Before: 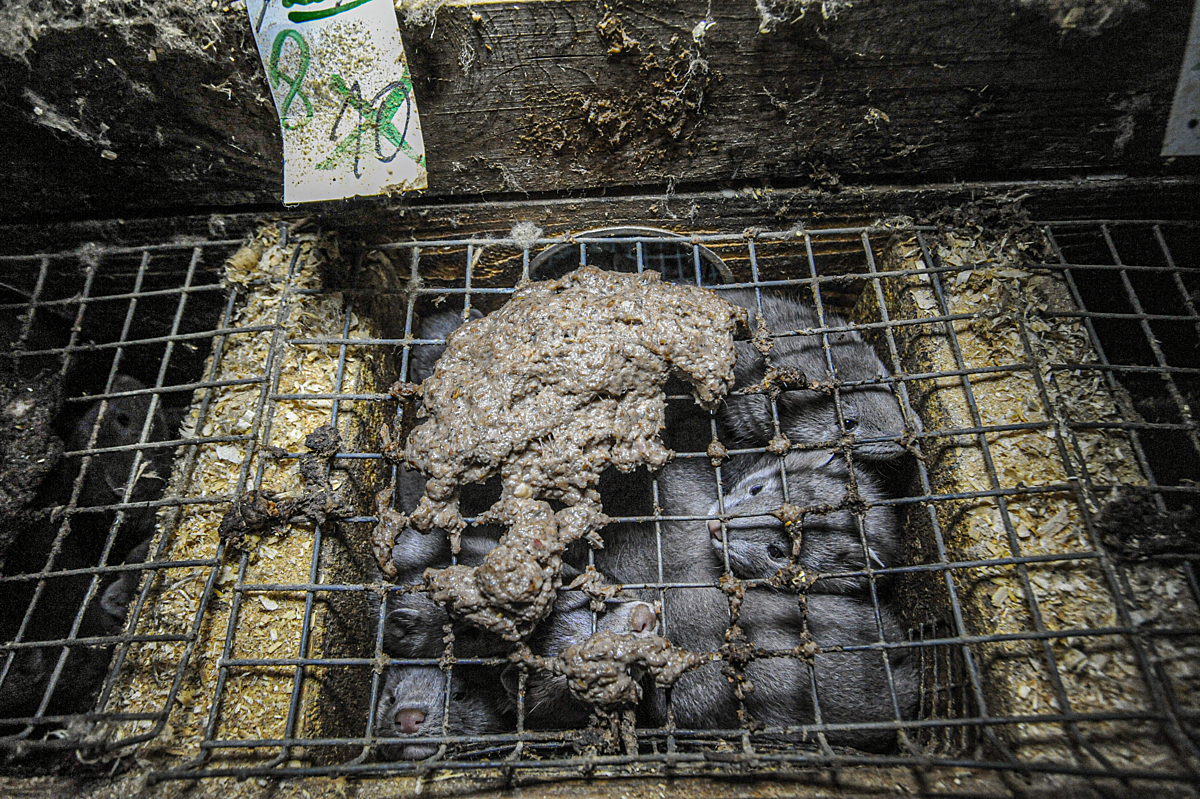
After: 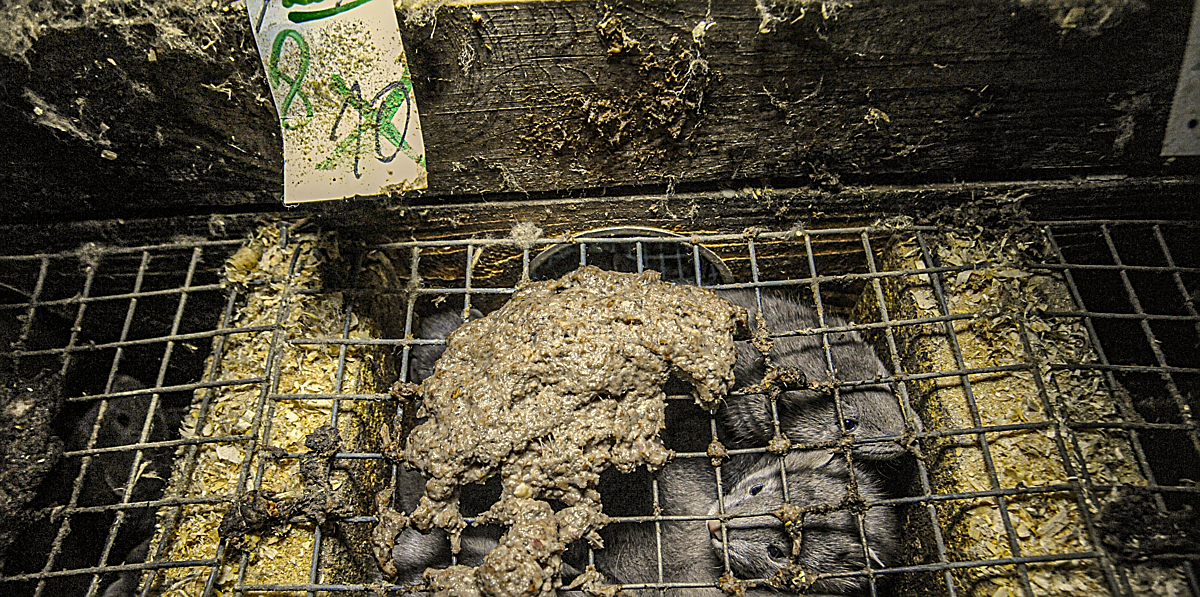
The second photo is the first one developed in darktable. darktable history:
color correction: highlights a* 2.72, highlights b* 22.8
sharpen: on, module defaults
crop: bottom 24.967%
